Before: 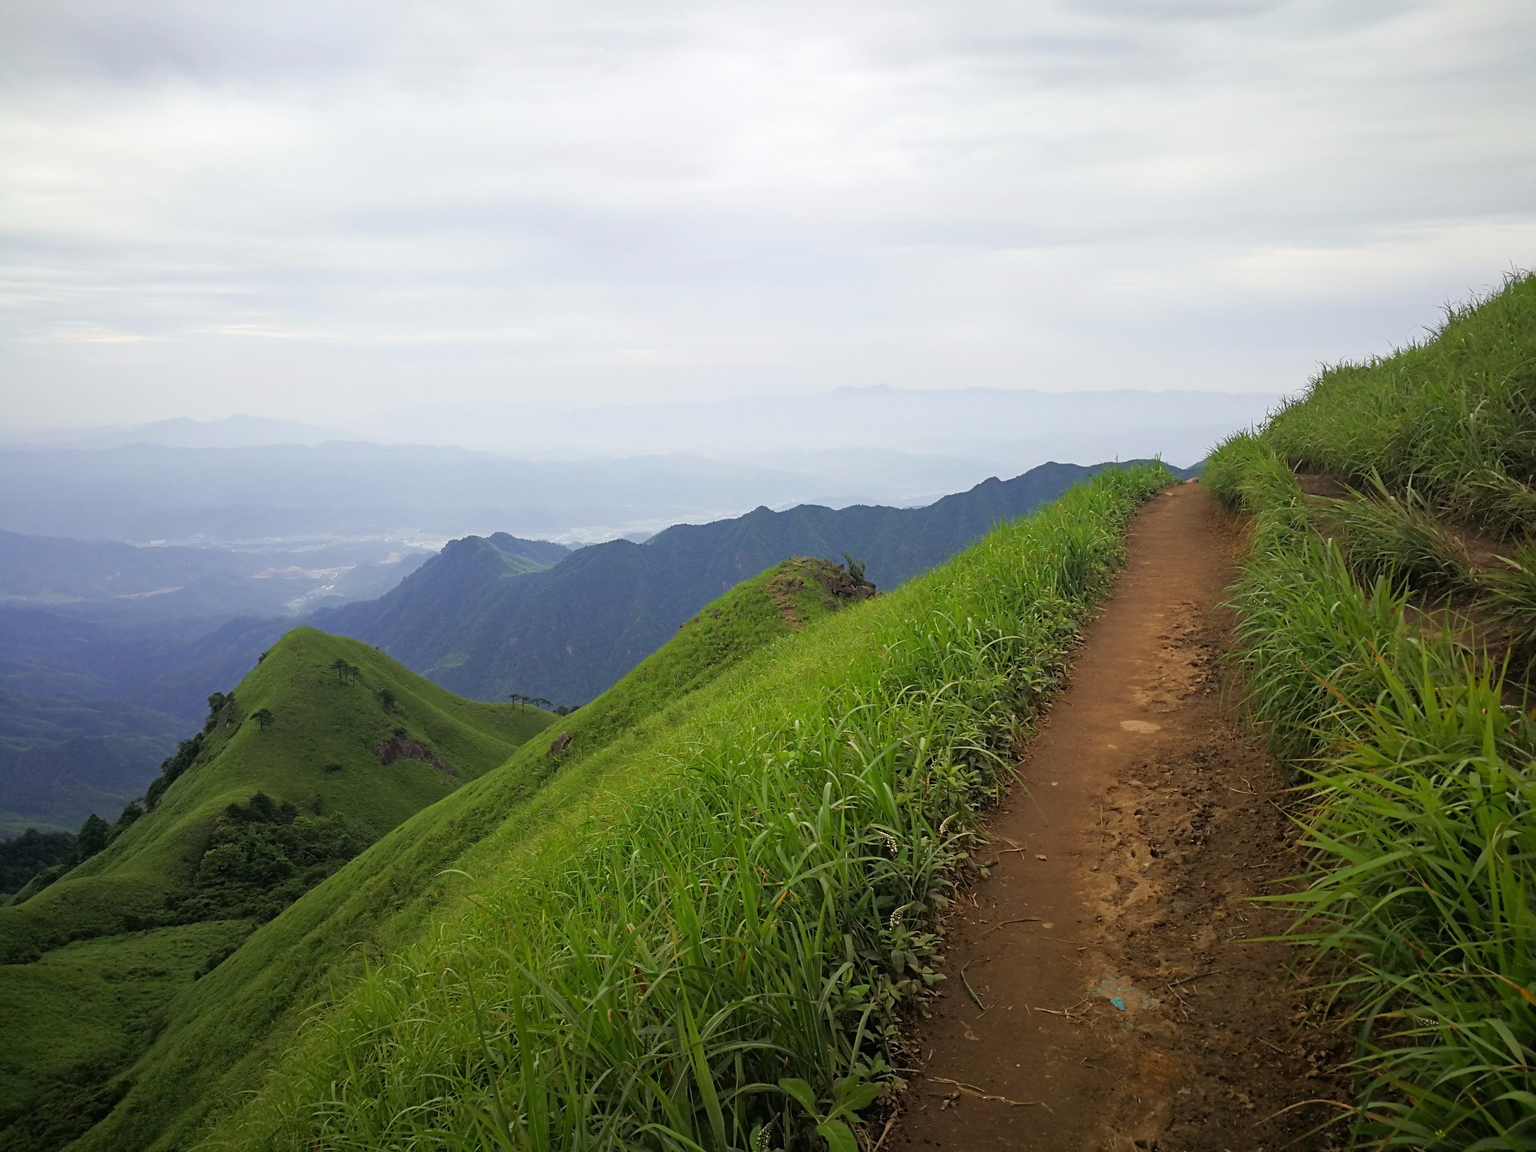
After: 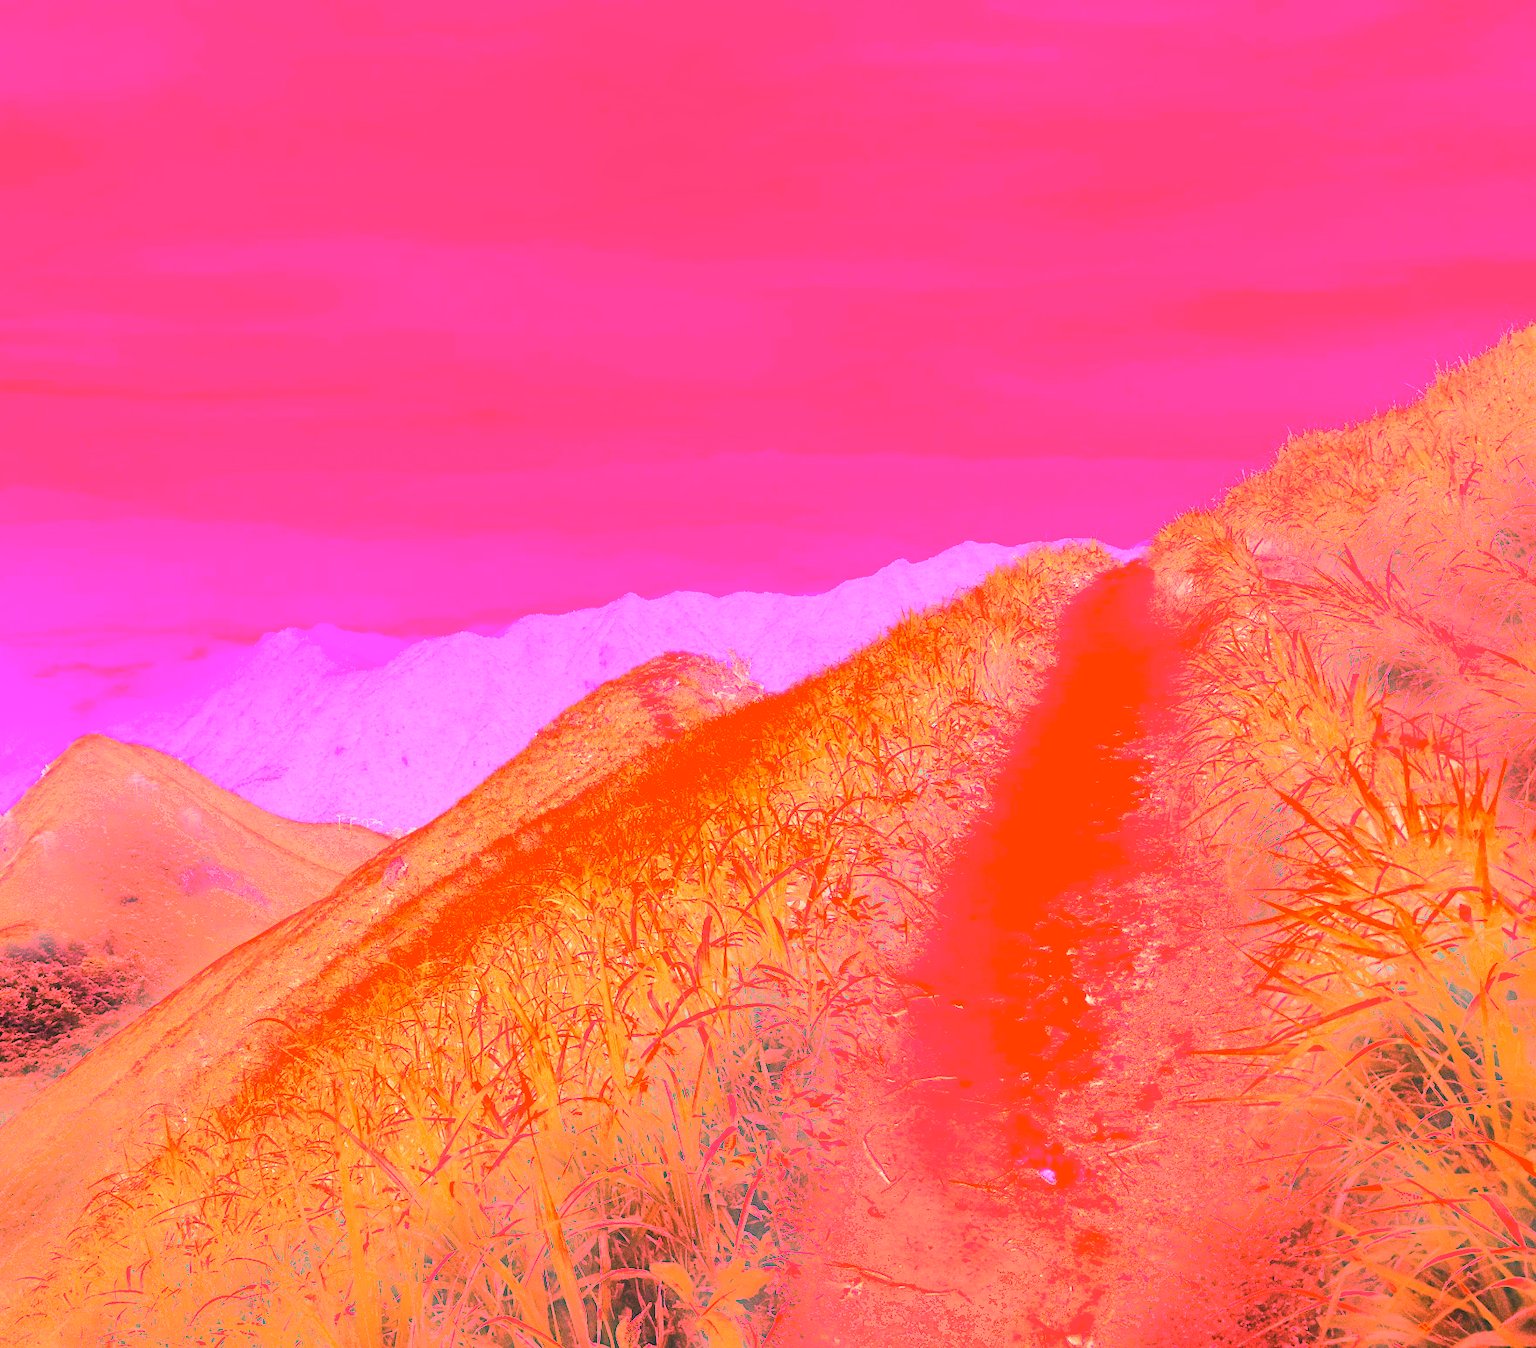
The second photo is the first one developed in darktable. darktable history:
bloom: size 5%, threshold 95%, strength 15%
tone equalizer: on, module defaults
shadows and highlights: shadows 29.61, highlights -30.47, low approximation 0.01, soften with gaussian
grain: coarseness 0.47 ISO
white balance: red 4.26, blue 1.802
exposure: black level correction 0, exposure 1.6 EV, compensate exposure bias true, compensate highlight preservation false
crop and rotate: left 14.584%
